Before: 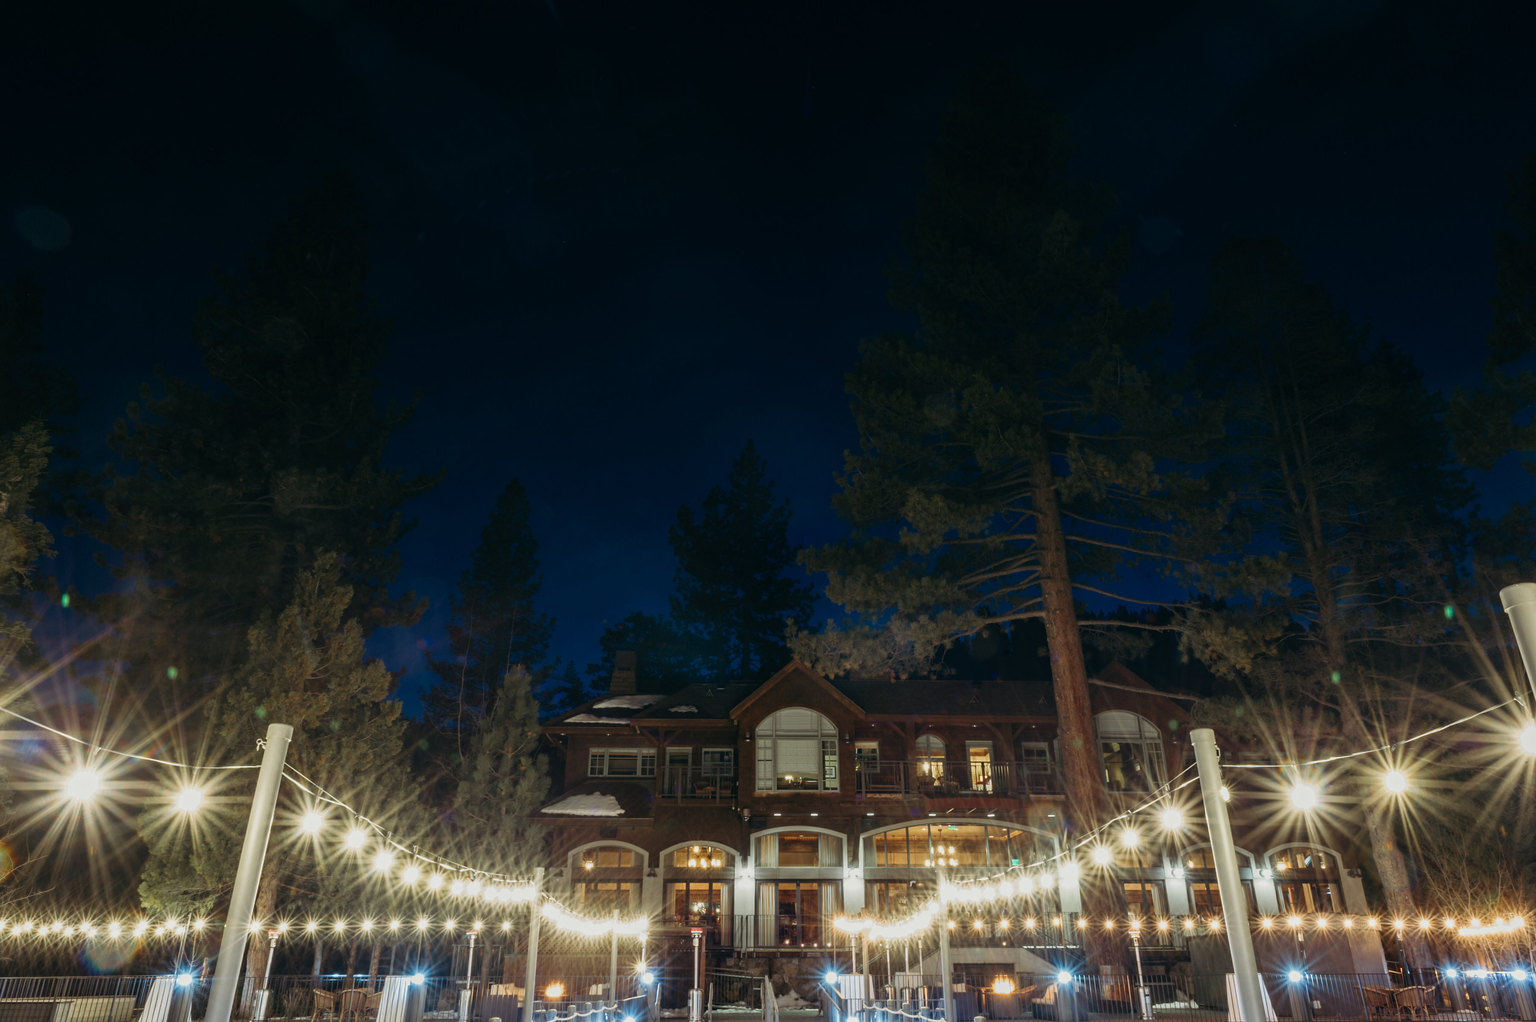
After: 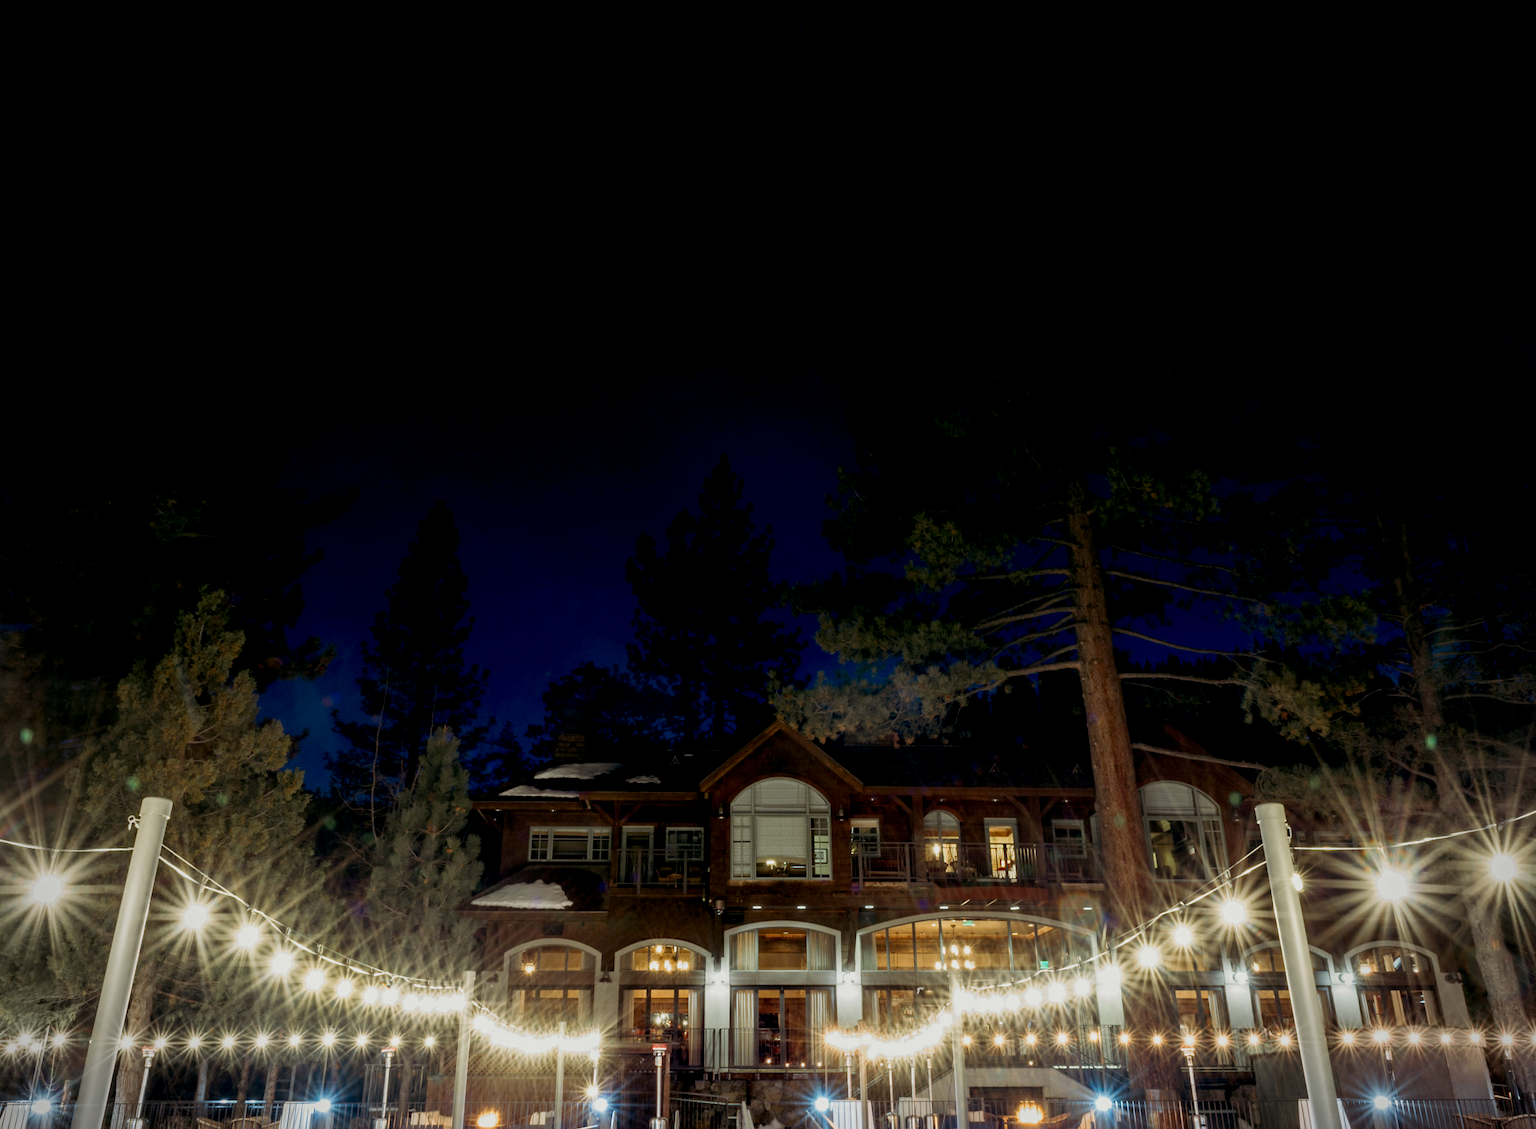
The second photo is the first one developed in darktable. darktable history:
crop: left 9.807%, top 6.259%, right 7.334%, bottom 2.177%
exposure: black level correction 0.012, compensate highlight preservation false
vignetting: unbound false
